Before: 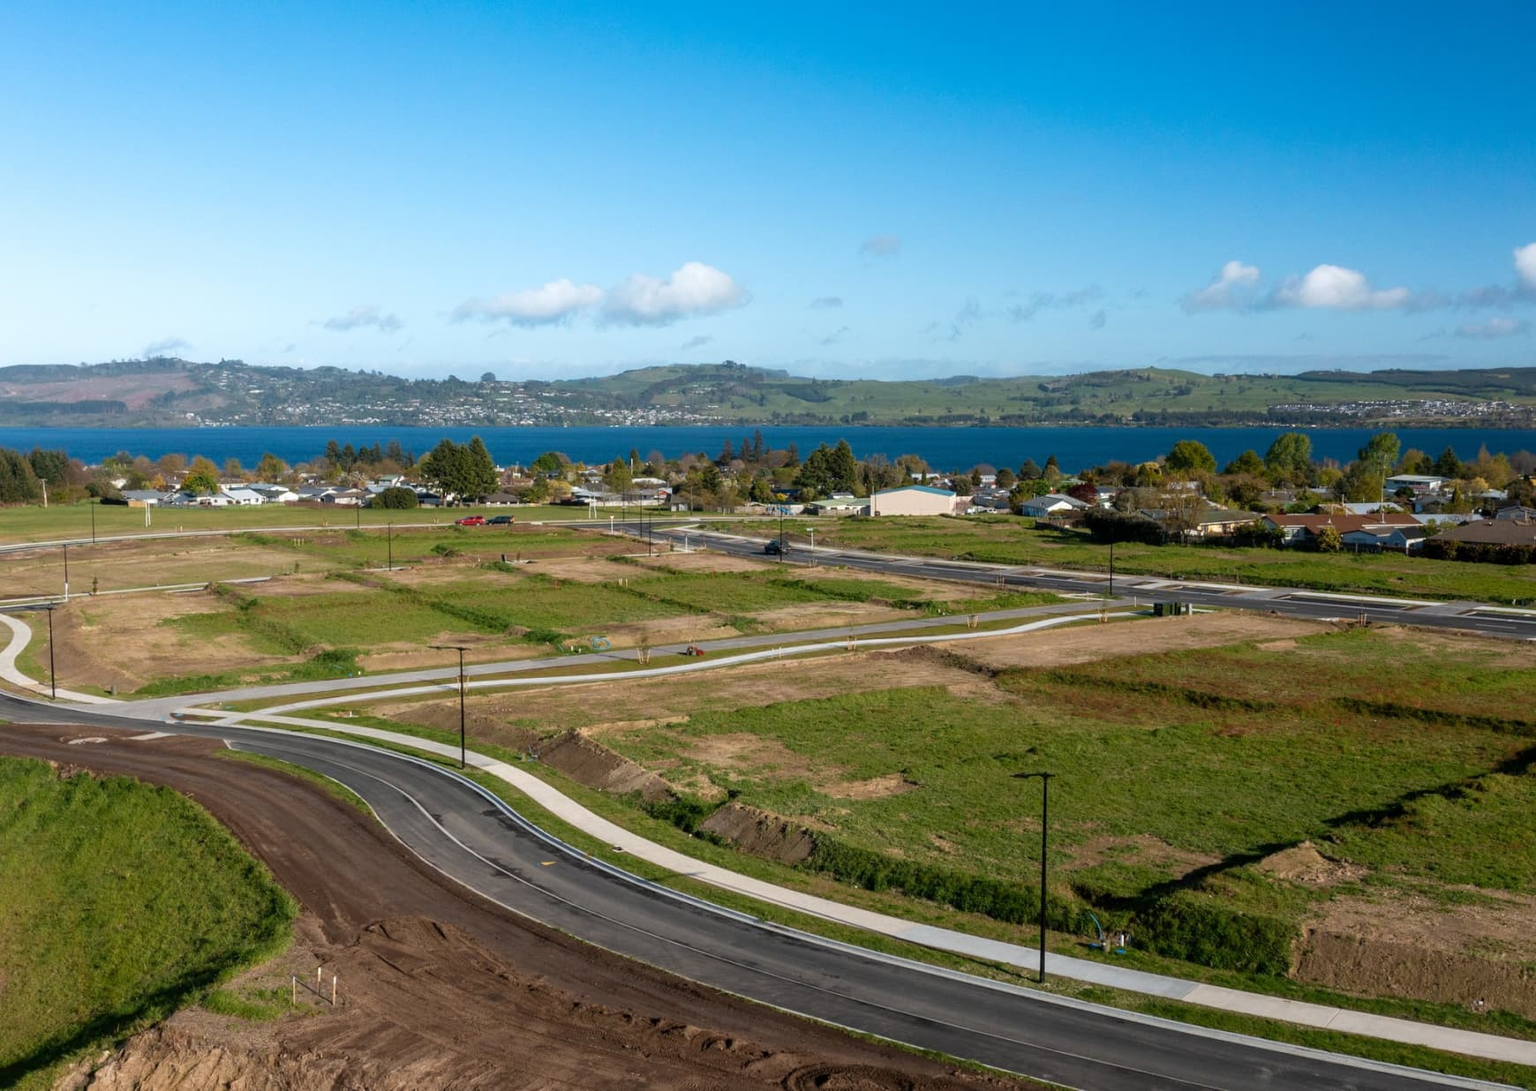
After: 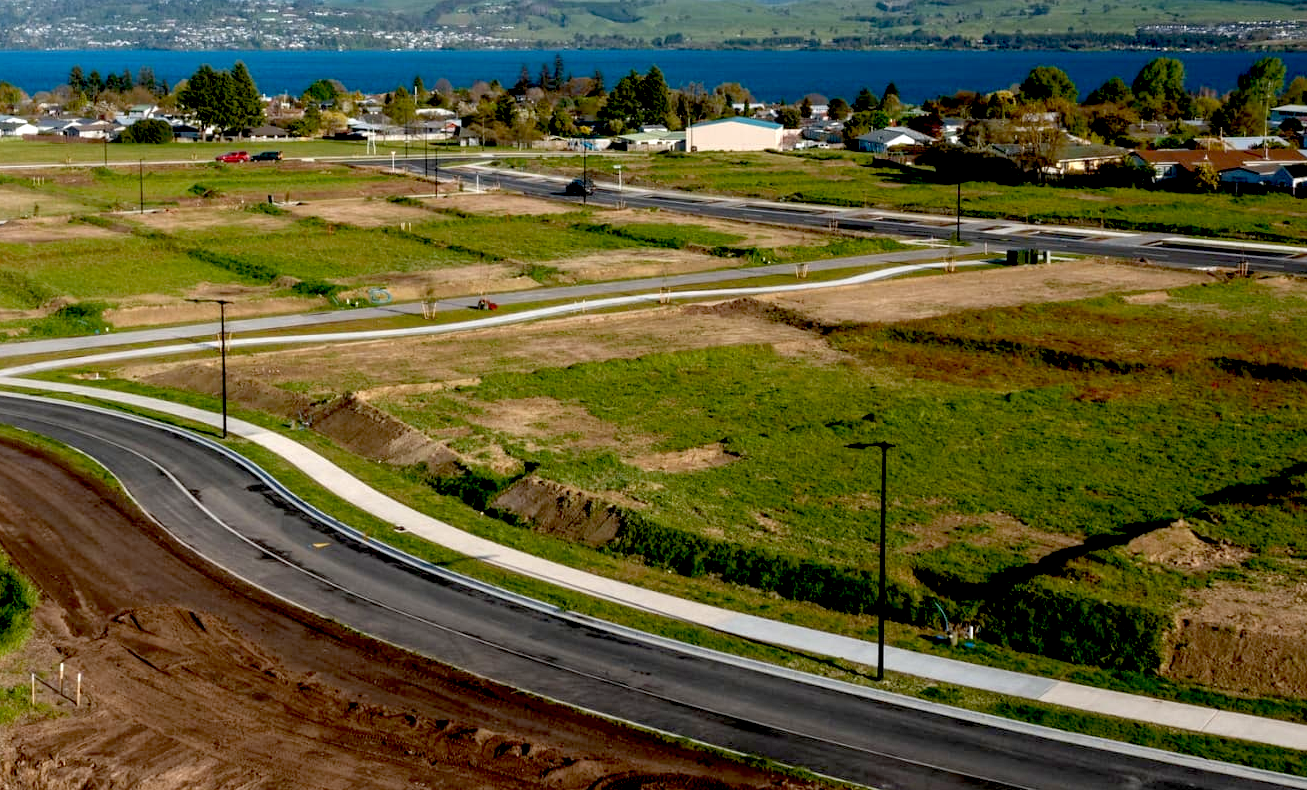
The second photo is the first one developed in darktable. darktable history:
exposure: black level correction 0.031, exposure 0.323 EV, compensate highlight preservation false
crop and rotate: left 17.244%, top 35.107%, right 7.603%, bottom 0.963%
